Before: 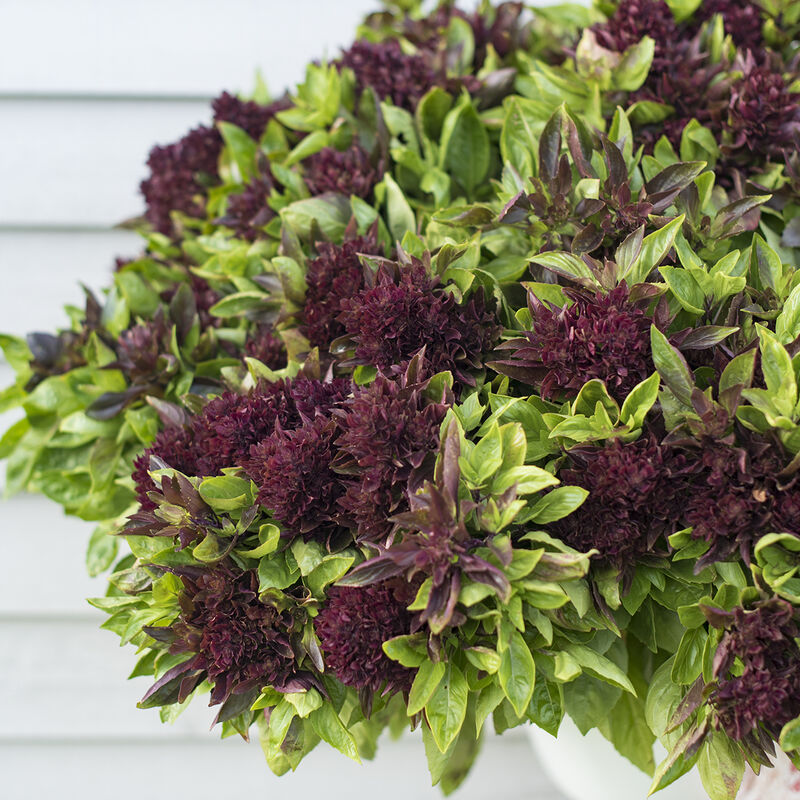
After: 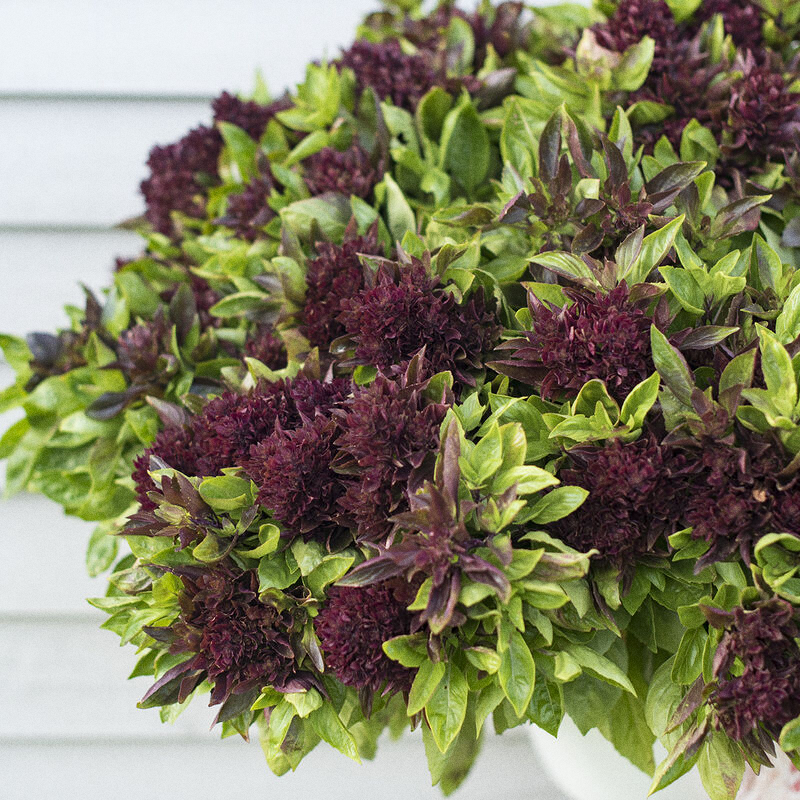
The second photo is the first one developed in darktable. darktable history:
white balance: emerald 1
grain: coarseness 0.47 ISO
